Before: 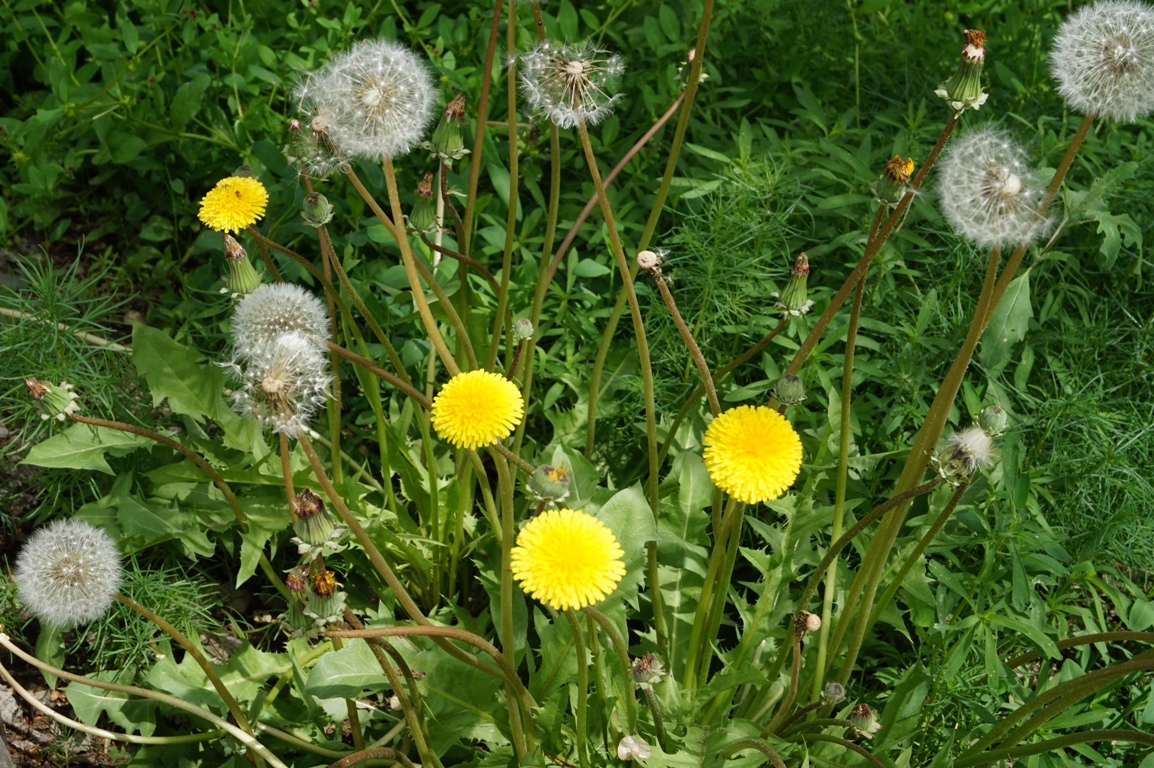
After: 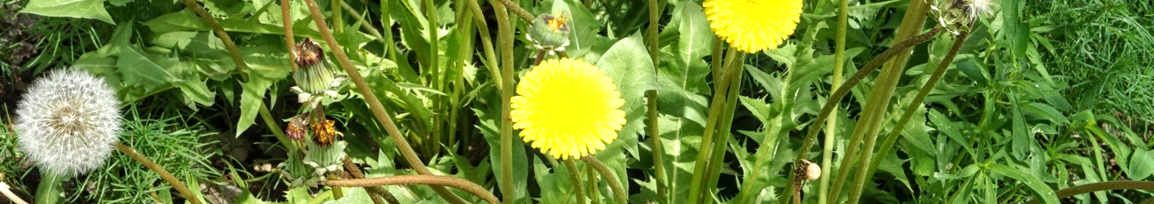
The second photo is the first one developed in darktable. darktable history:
crop and rotate: top 58.849%, bottom 14.487%
exposure: black level correction 0, exposure 0.688 EV, compensate exposure bias true, compensate highlight preservation false
local contrast: on, module defaults
shadows and highlights: shadows 29.25, highlights -29.63, low approximation 0.01, soften with gaussian
